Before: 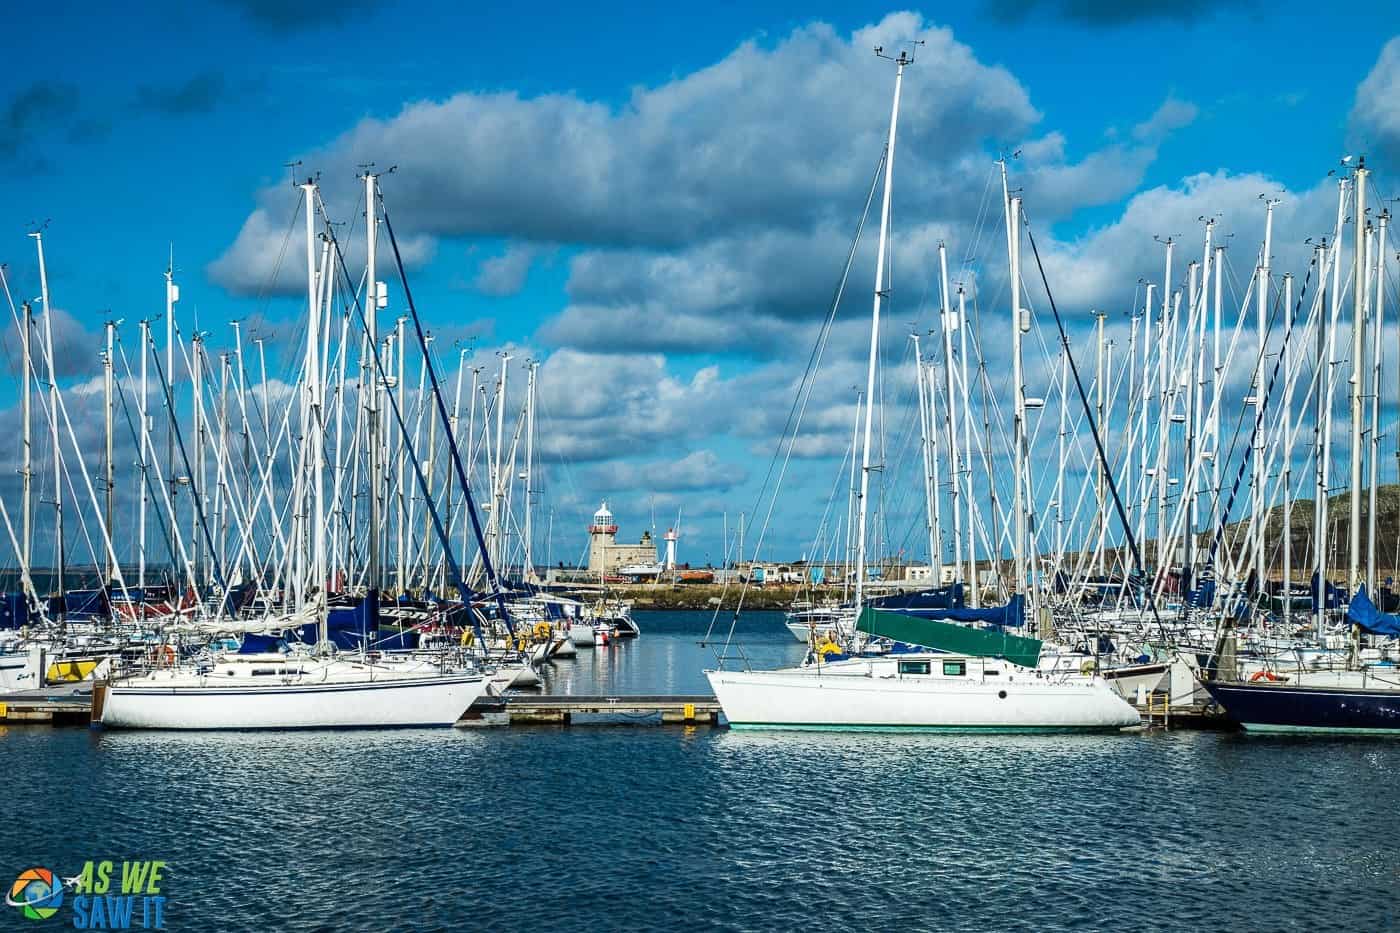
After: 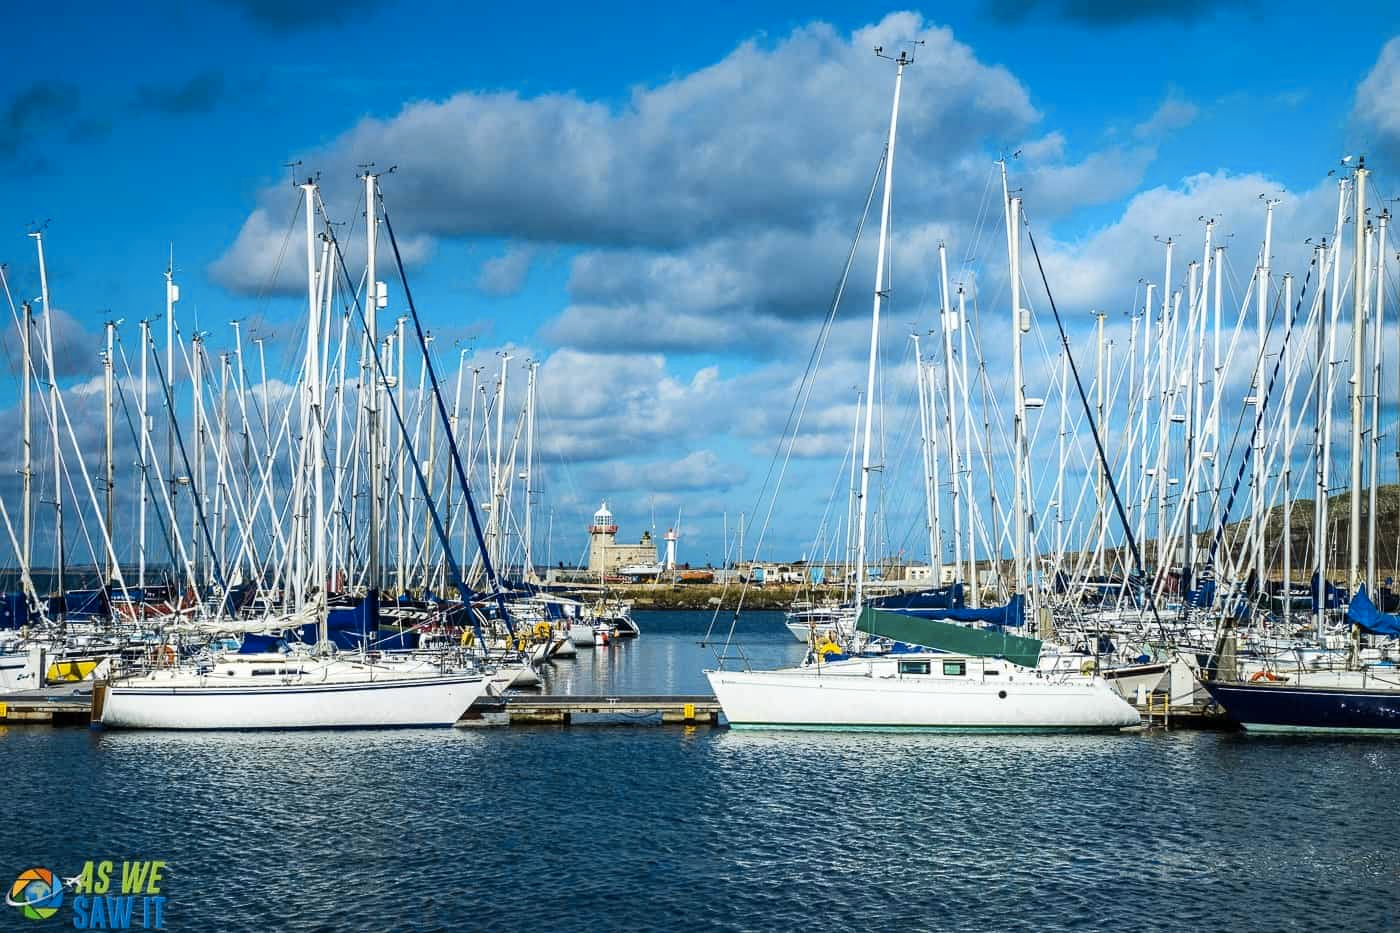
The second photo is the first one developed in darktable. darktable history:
shadows and highlights: shadows -21.3, highlights 100, soften with gaussian
color contrast: green-magenta contrast 0.8, blue-yellow contrast 1.1, unbound 0
